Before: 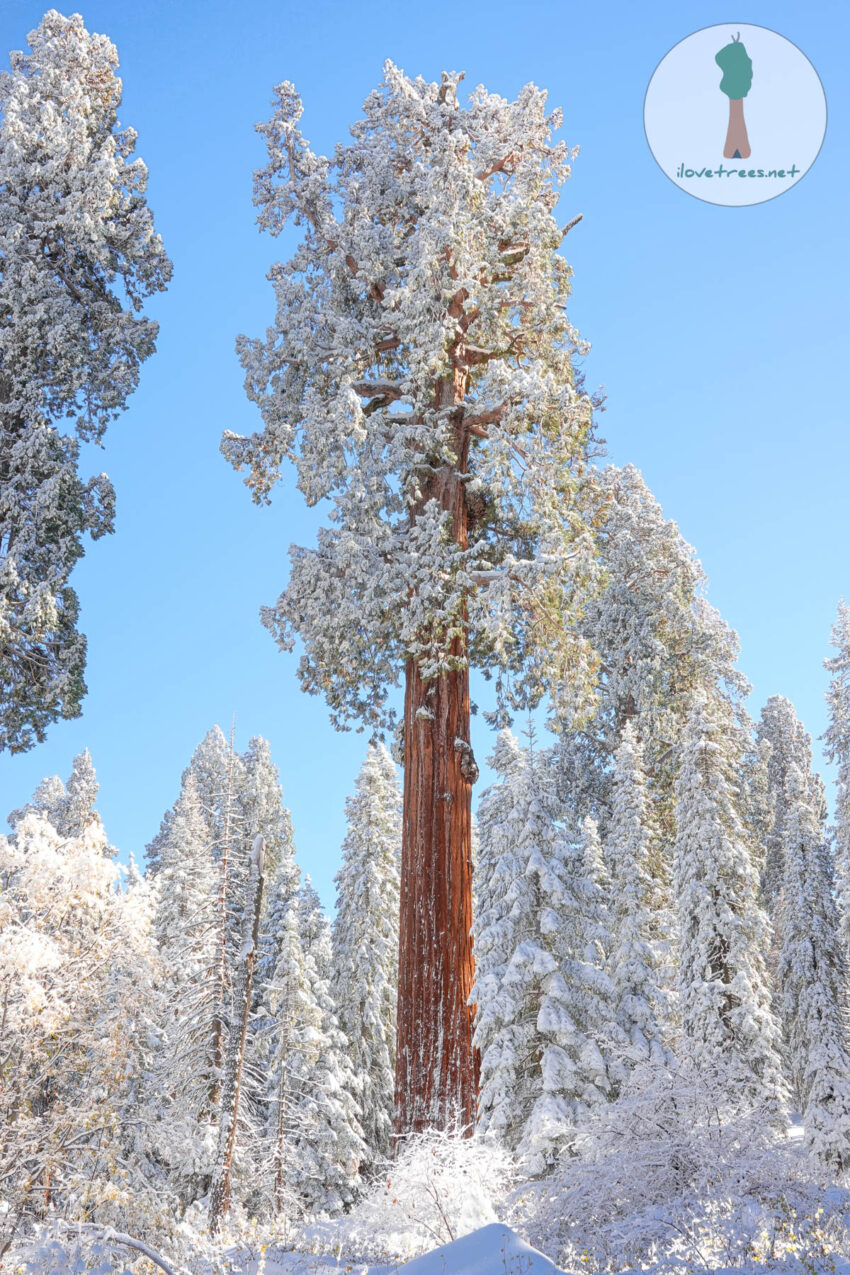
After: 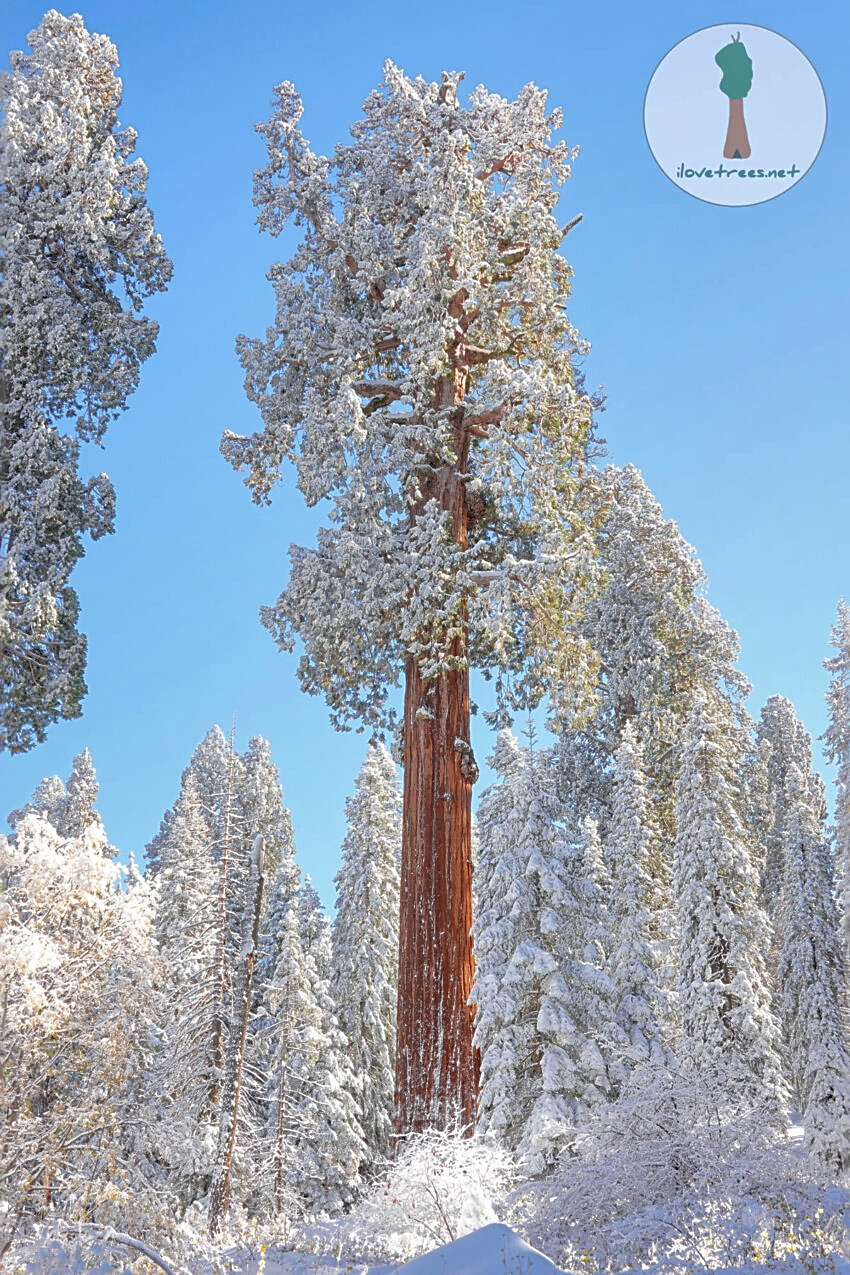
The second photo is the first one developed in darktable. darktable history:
sharpen: on, module defaults
base curve: curves: ch0 [(0, 0) (0.297, 0.298) (1, 1)], preserve colors none
shadows and highlights: on, module defaults
